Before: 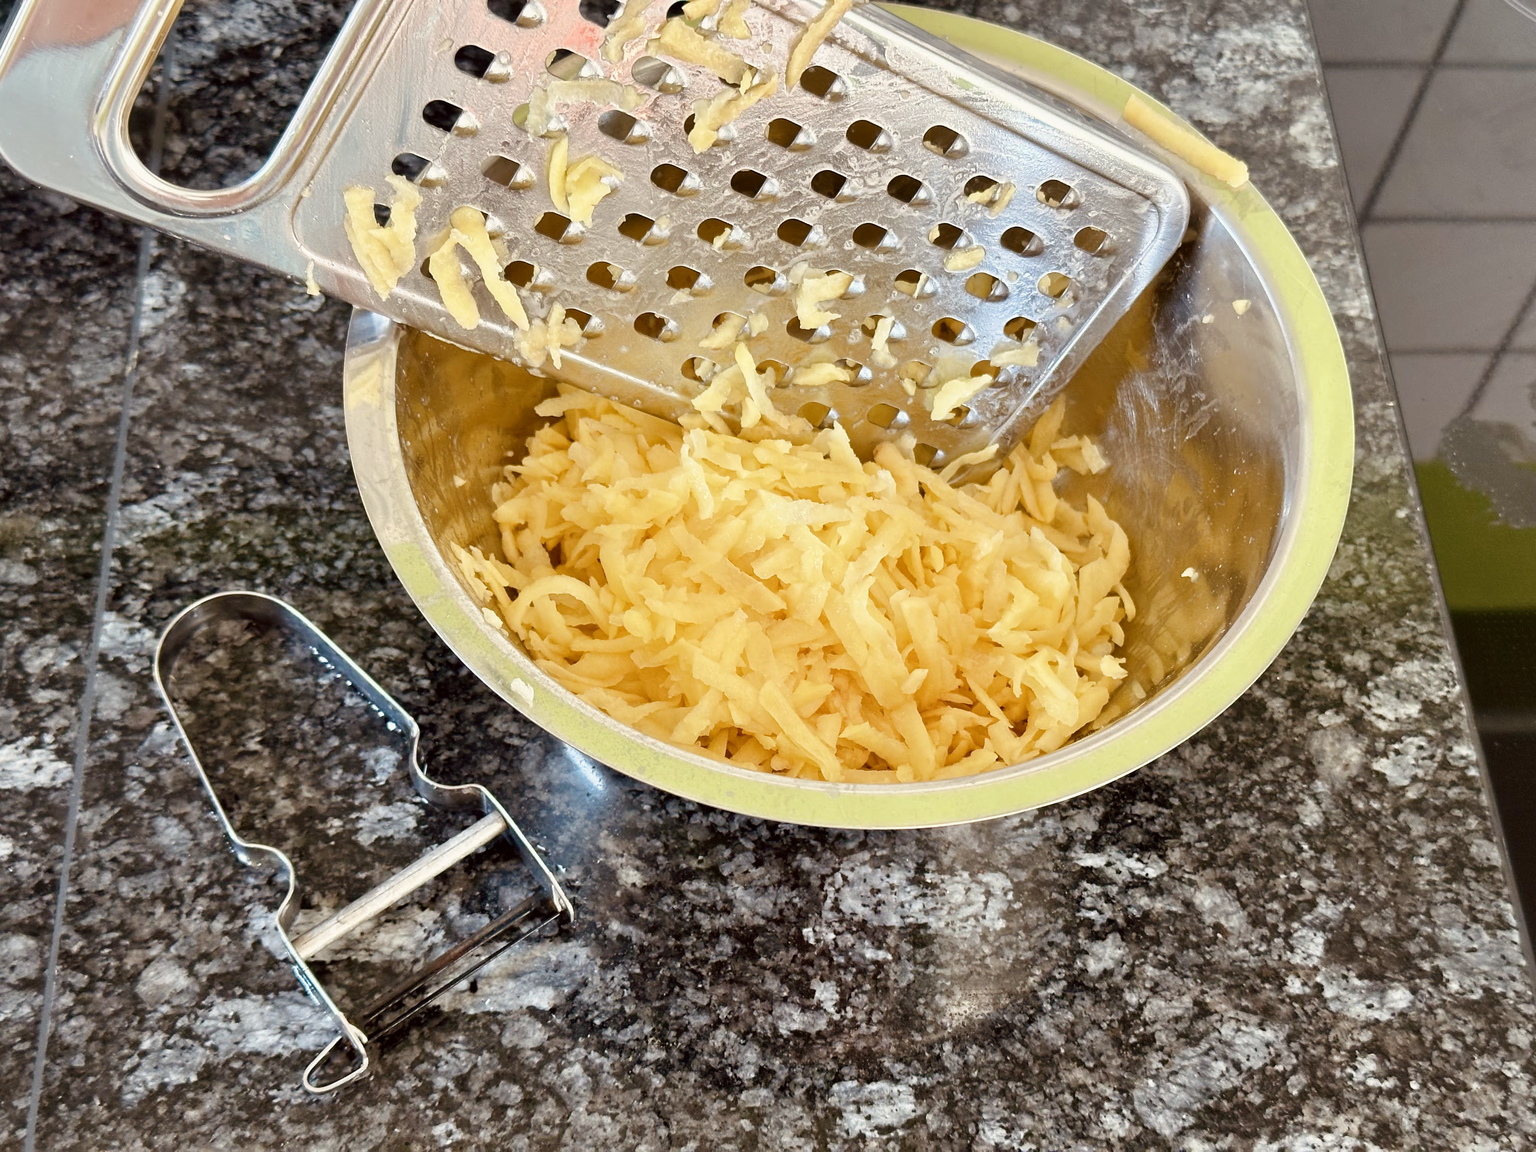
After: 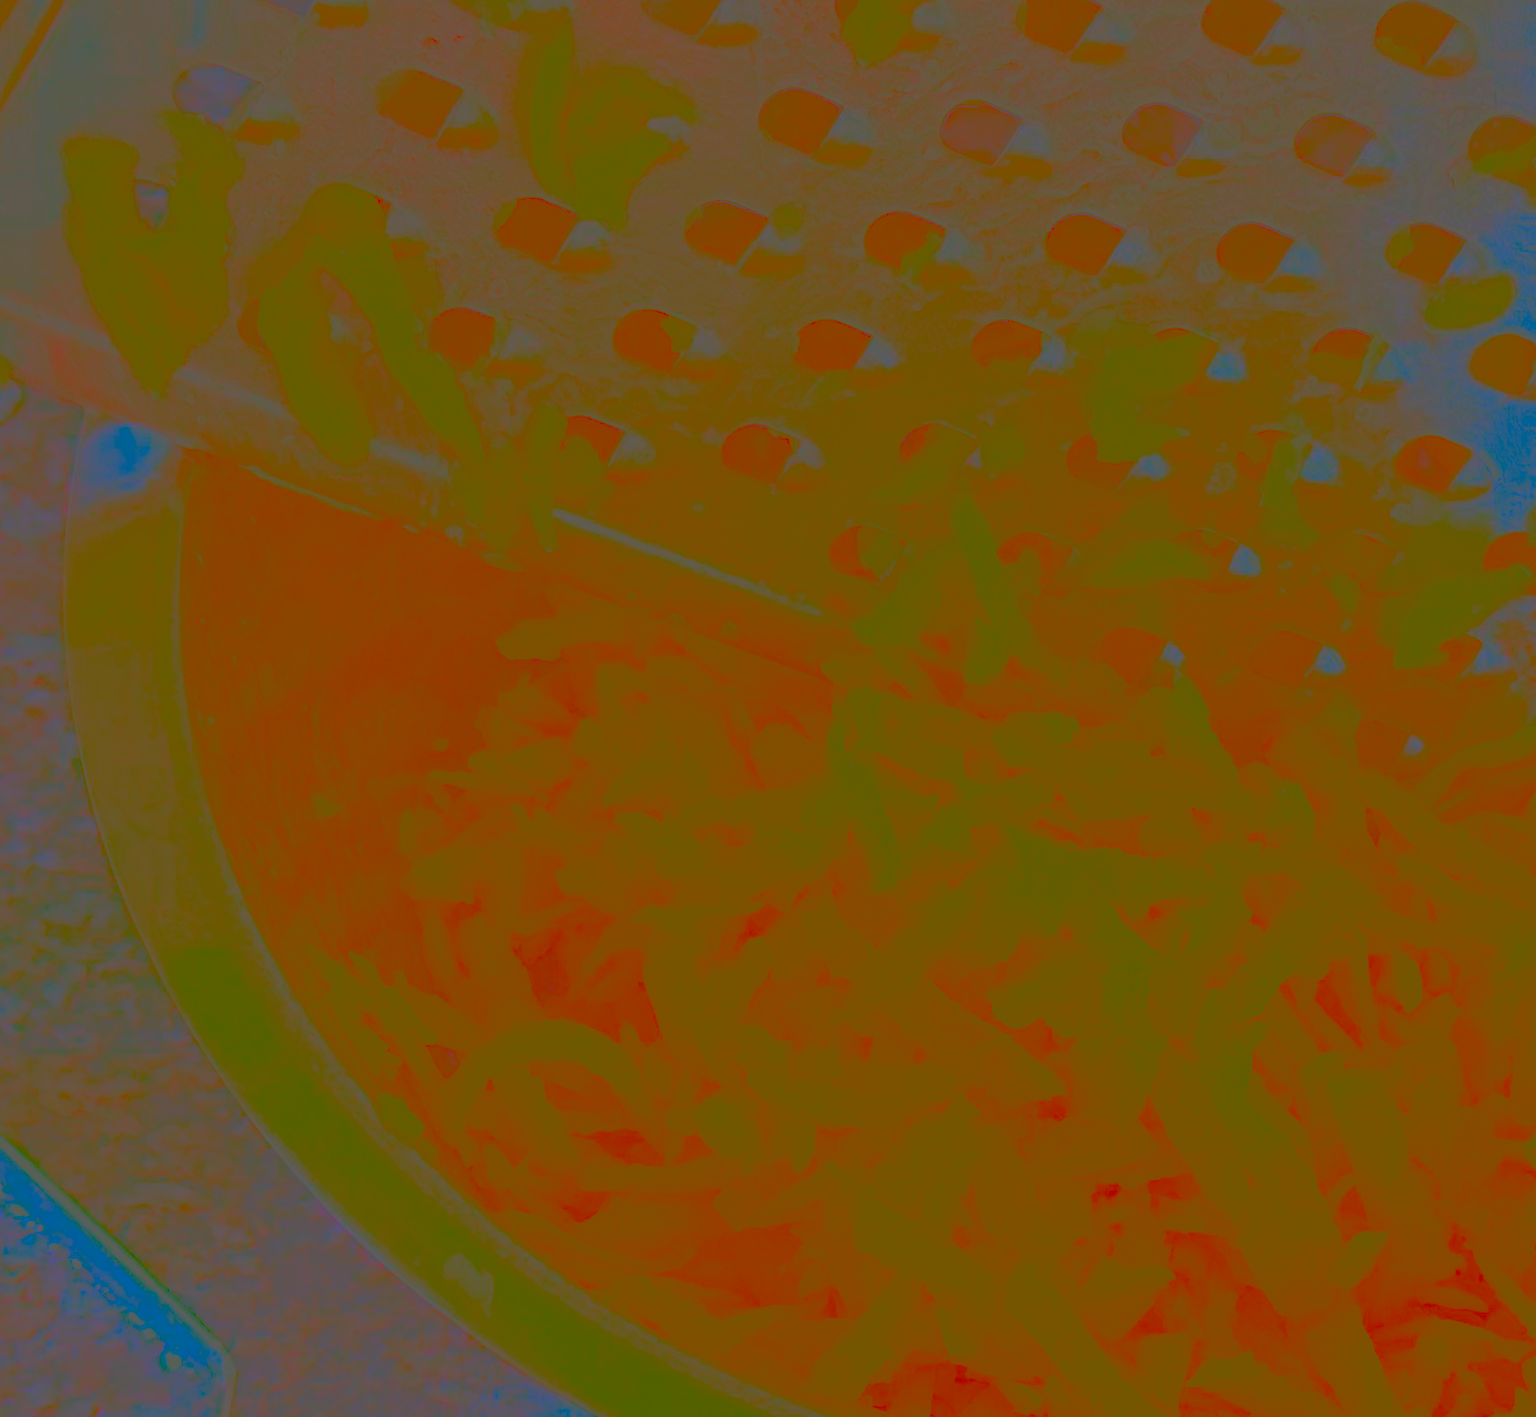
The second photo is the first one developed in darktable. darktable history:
color correction: highlights b* 0.031
haze removal: strength 0.52, distance 0.92, compatibility mode true, adaptive false
contrast brightness saturation: contrast -0.973, brightness -0.161, saturation 0.767
local contrast: on, module defaults
crop: left 20.549%, top 10.875%, right 35.263%, bottom 34.731%
shadows and highlights: shadows 81.94, white point adjustment -9.08, highlights -61.33, soften with gaussian
